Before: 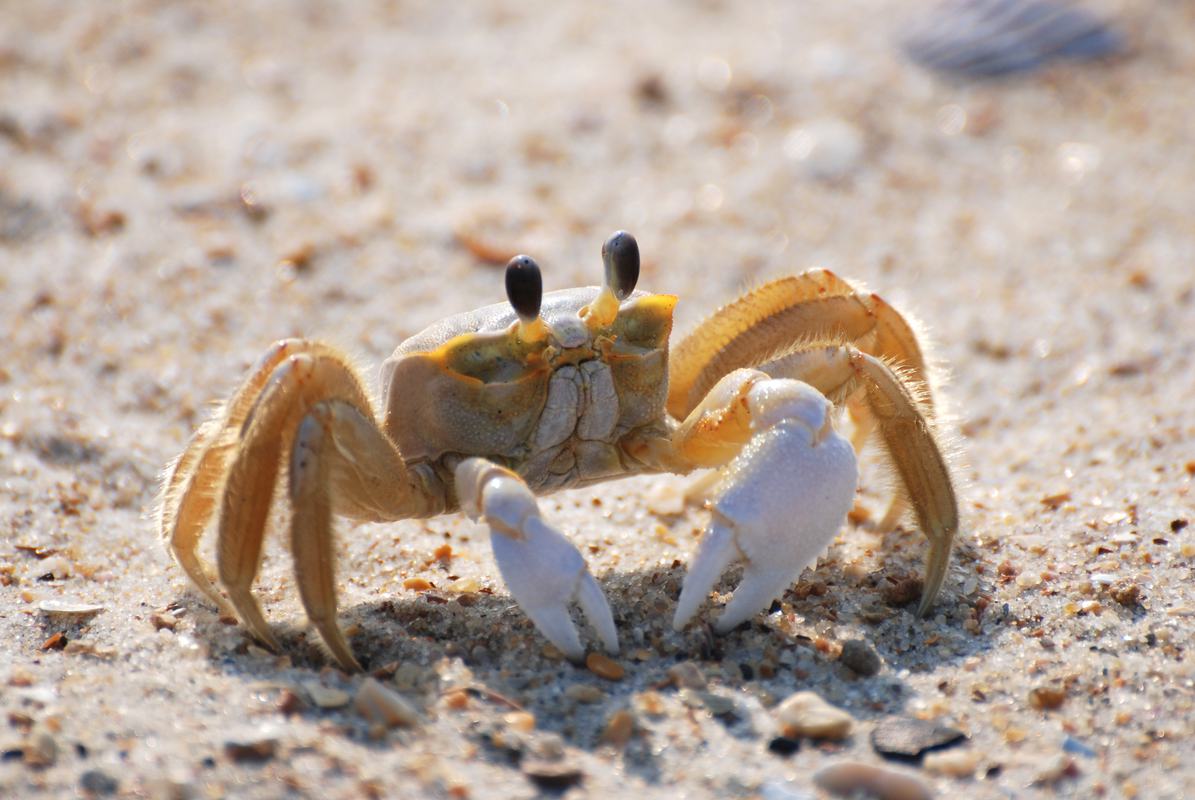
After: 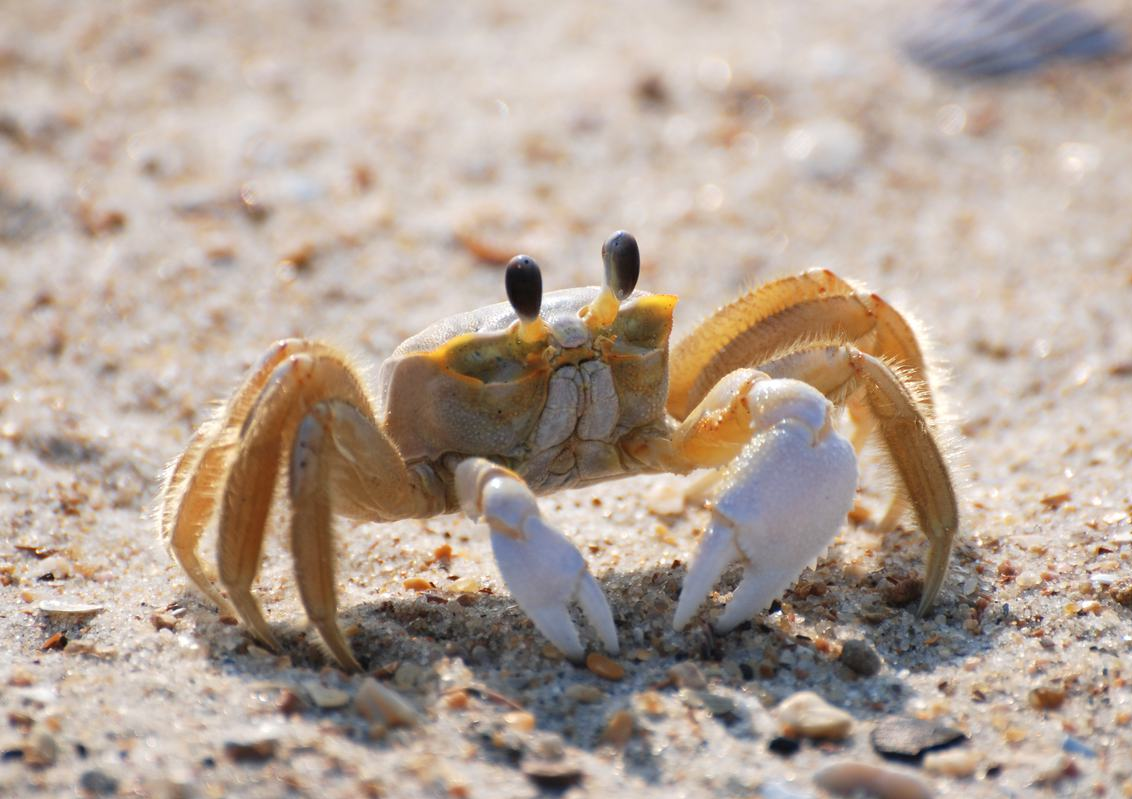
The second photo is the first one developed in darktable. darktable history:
crop and rotate: left 0%, right 5.231%
